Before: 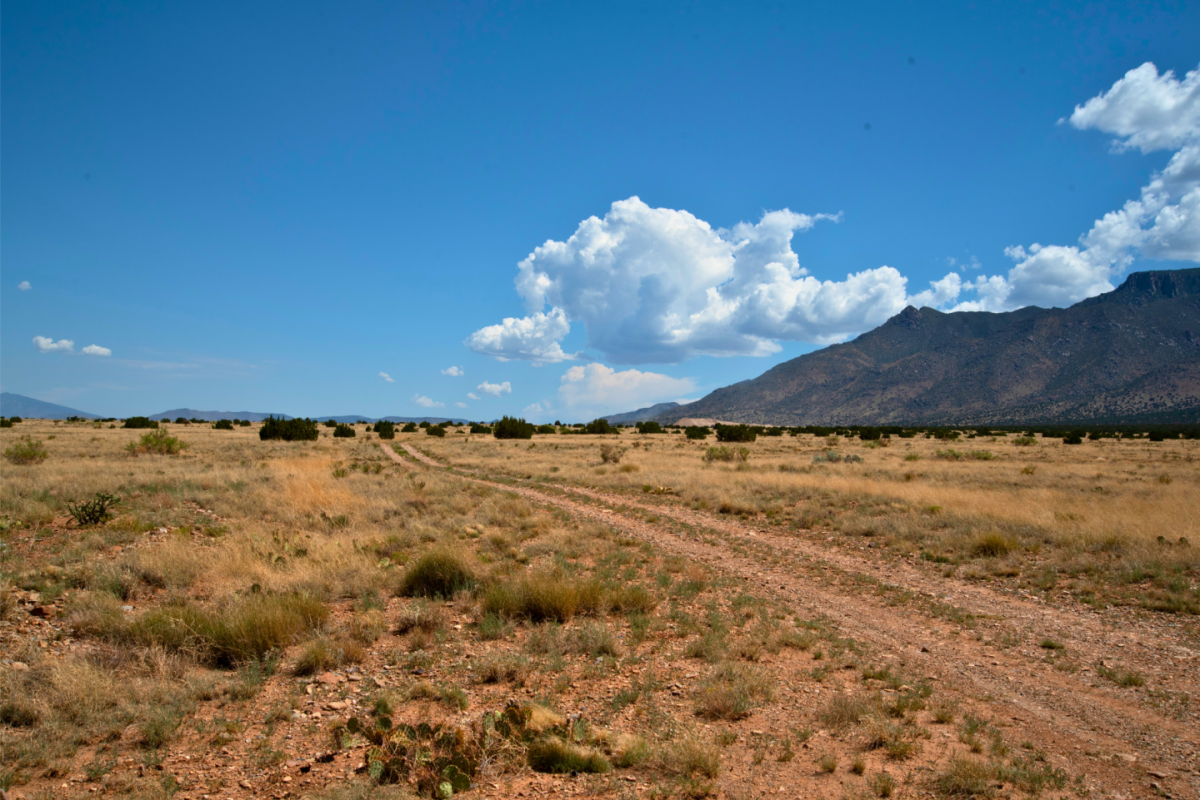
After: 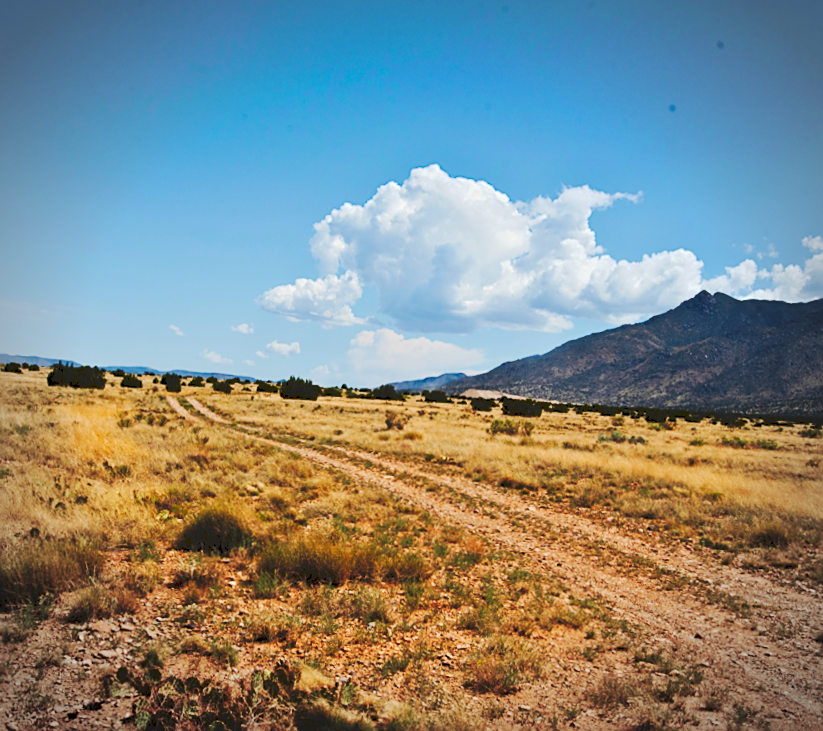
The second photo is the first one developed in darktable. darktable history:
rotate and perspective: rotation 0.192°, lens shift (horizontal) -0.015, crop left 0.005, crop right 0.996, crop top 0.006, crop bottom 0.99
crop and rotate: angle -3.27°, left 14.277%, top 0.028%, right 10.766%, bottom 0.028%
sharpen: on, module defaults
vignetting: automatic ratio true
tone curve: curves: ch0 [(0, 0) (0.003, 0.13) (0.011, 0.13) (0.025, 0.134) (0.044, 0.136) (0.069, 0.139) (0.1, 0.144) (0.136, 0.151) (0.177, 0.171) (0.224, 0.2) (0.277, 0.247) (0.335, 0.318) (0.399, 0.412) (0.468, 0.536) (0.543, 0.659) (0.623, 0.746) (0.709, 0.812) (0.801, 0.871) (0.898, 0.915) (1, 1)], preserve colors none
